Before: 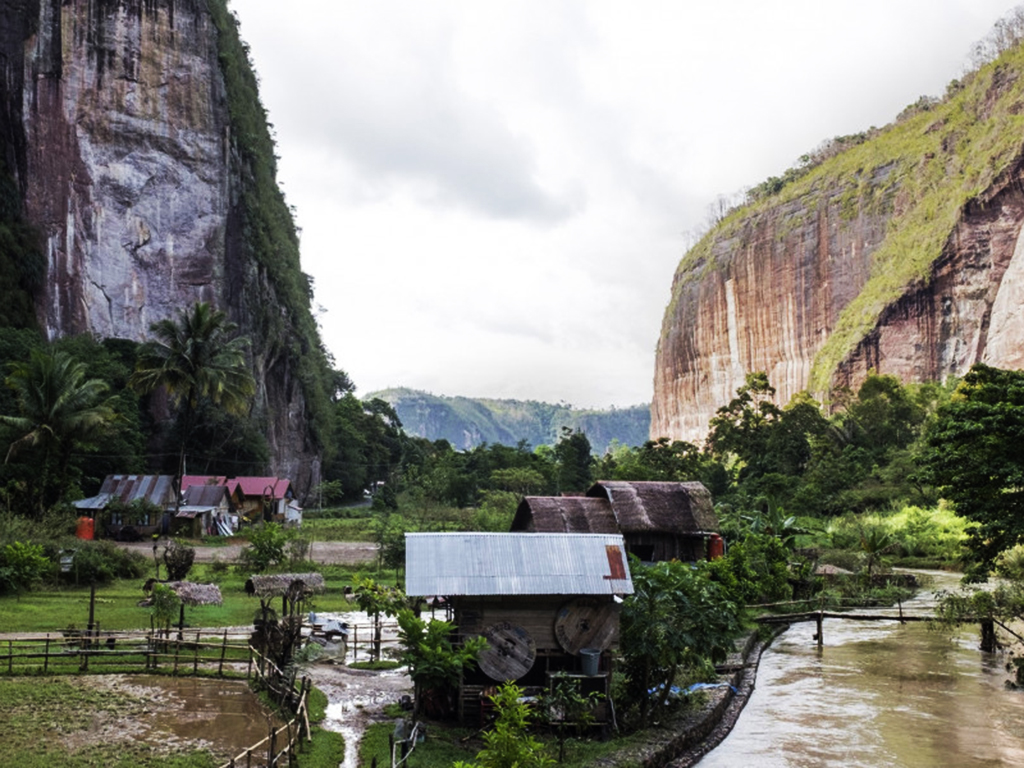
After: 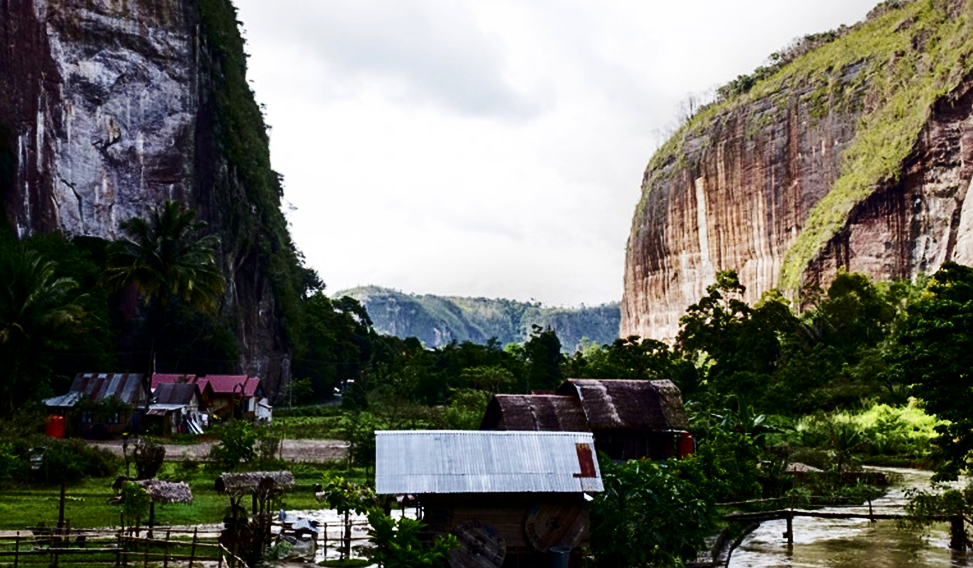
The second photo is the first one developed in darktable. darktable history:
crop and rotate: left 2.991%, top 13.302%, right 1.981%, bottom 12.636%
exposure: compensate highlight preservation false
sharpen: amount 0.2
contrast brightness saturation: contrast 0.24, brightness -0.24, saturation 0.14
